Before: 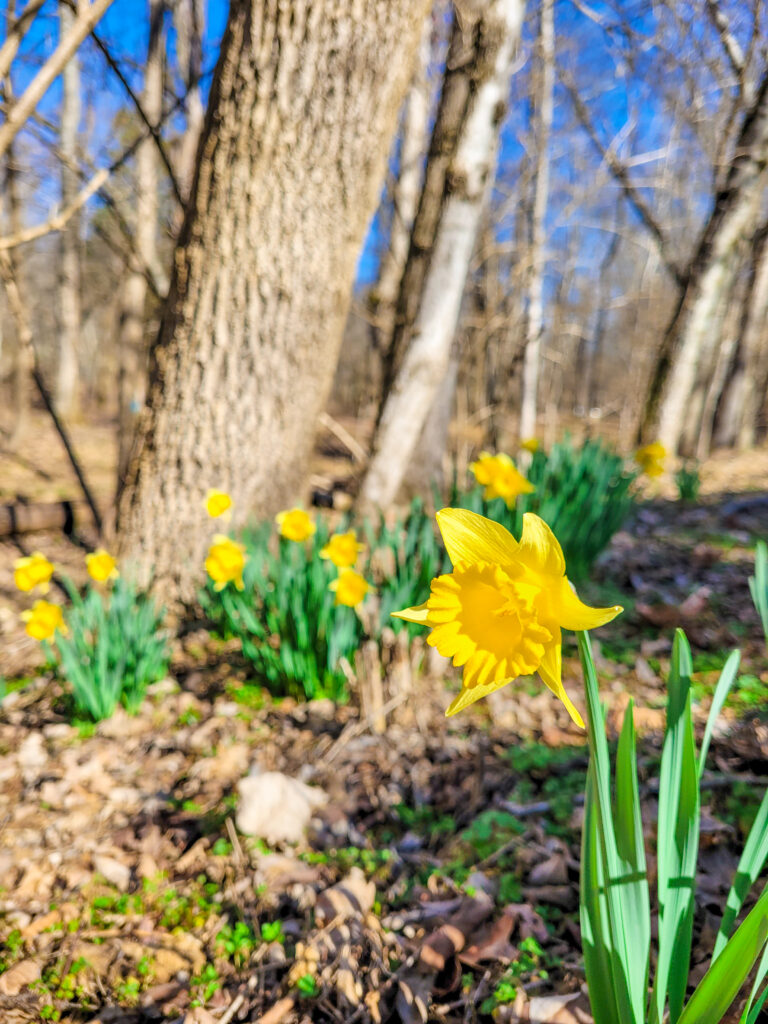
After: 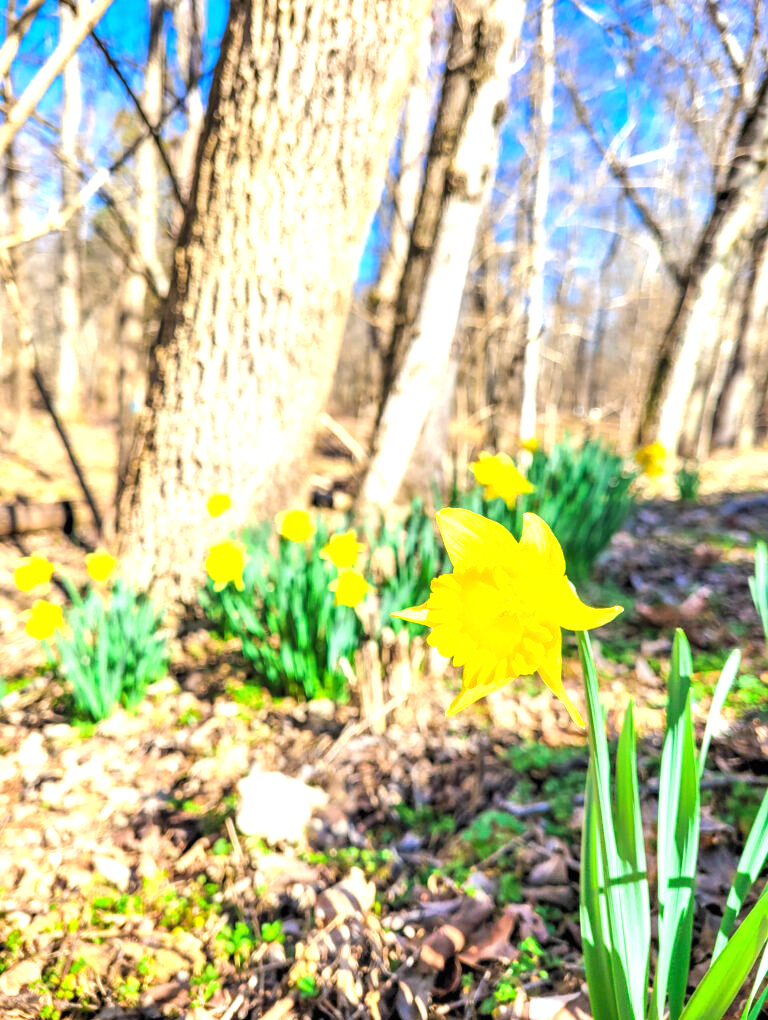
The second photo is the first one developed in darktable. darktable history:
crop: top 0.05%, bottom 0.098%
exposure: black level correction 0, exposure 1.1 EV, compensate exposure bias true, compensate highlight preservation false
